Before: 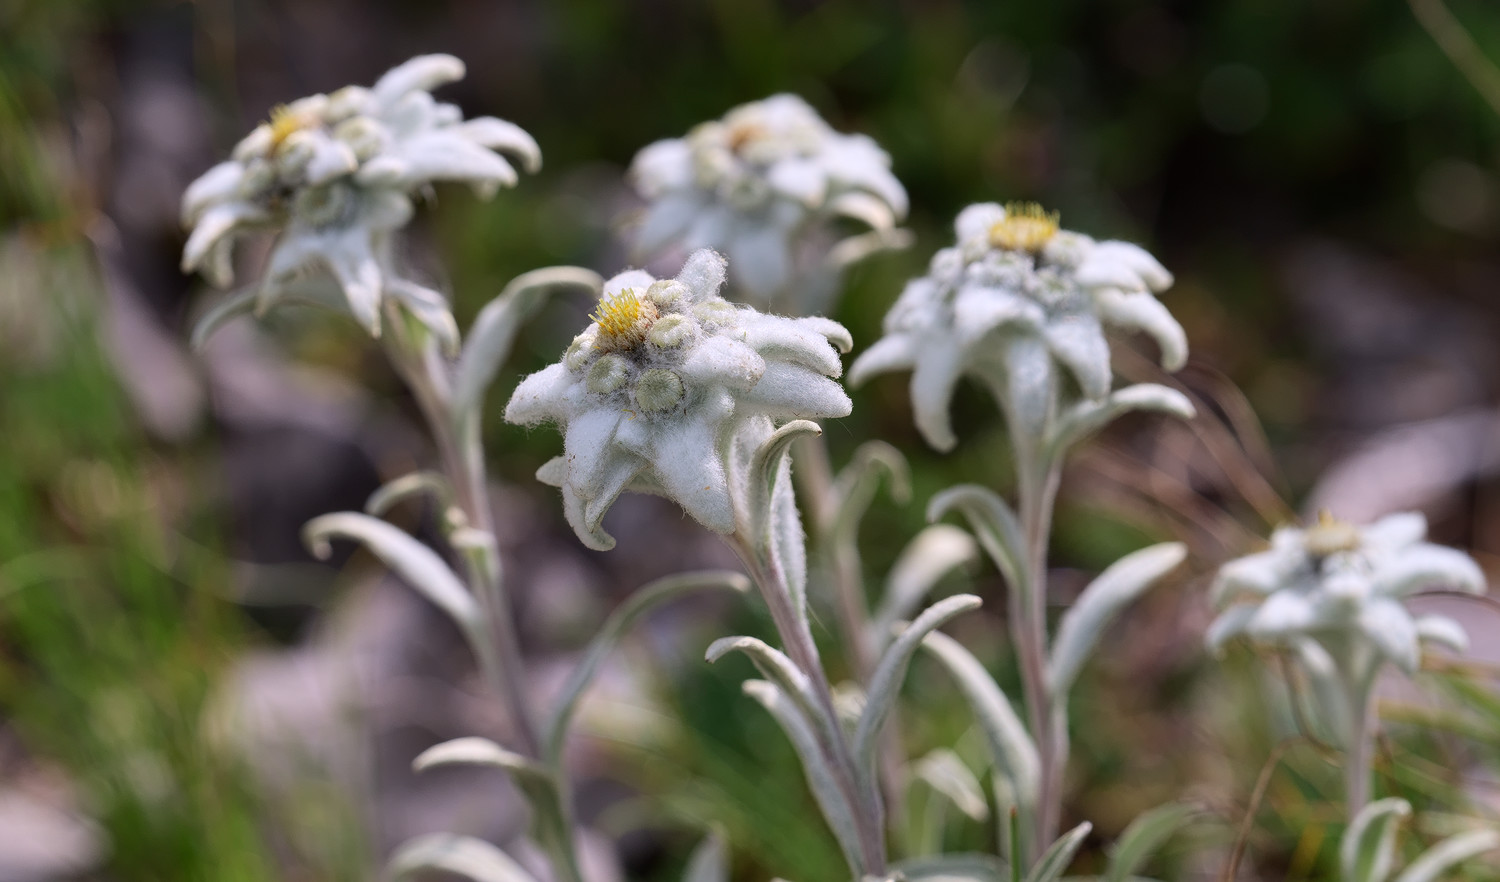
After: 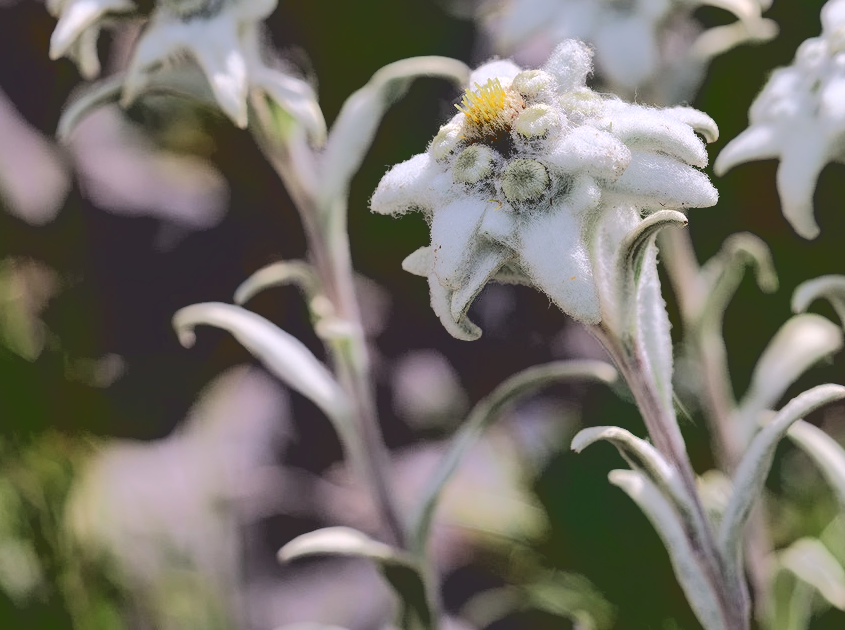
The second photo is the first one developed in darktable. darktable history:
base curve: curves: ch0 [(0.065, 0.026) (0.236, 0.358) (0.53, 0.546) (0.777, 0.841) (0.924, 0.992)], preserve colors average RGB
contrast brightness saturation: saturation -0.05
crop: left 8.966%, top 23.852%, right 34.699%, bottom 4.703%
